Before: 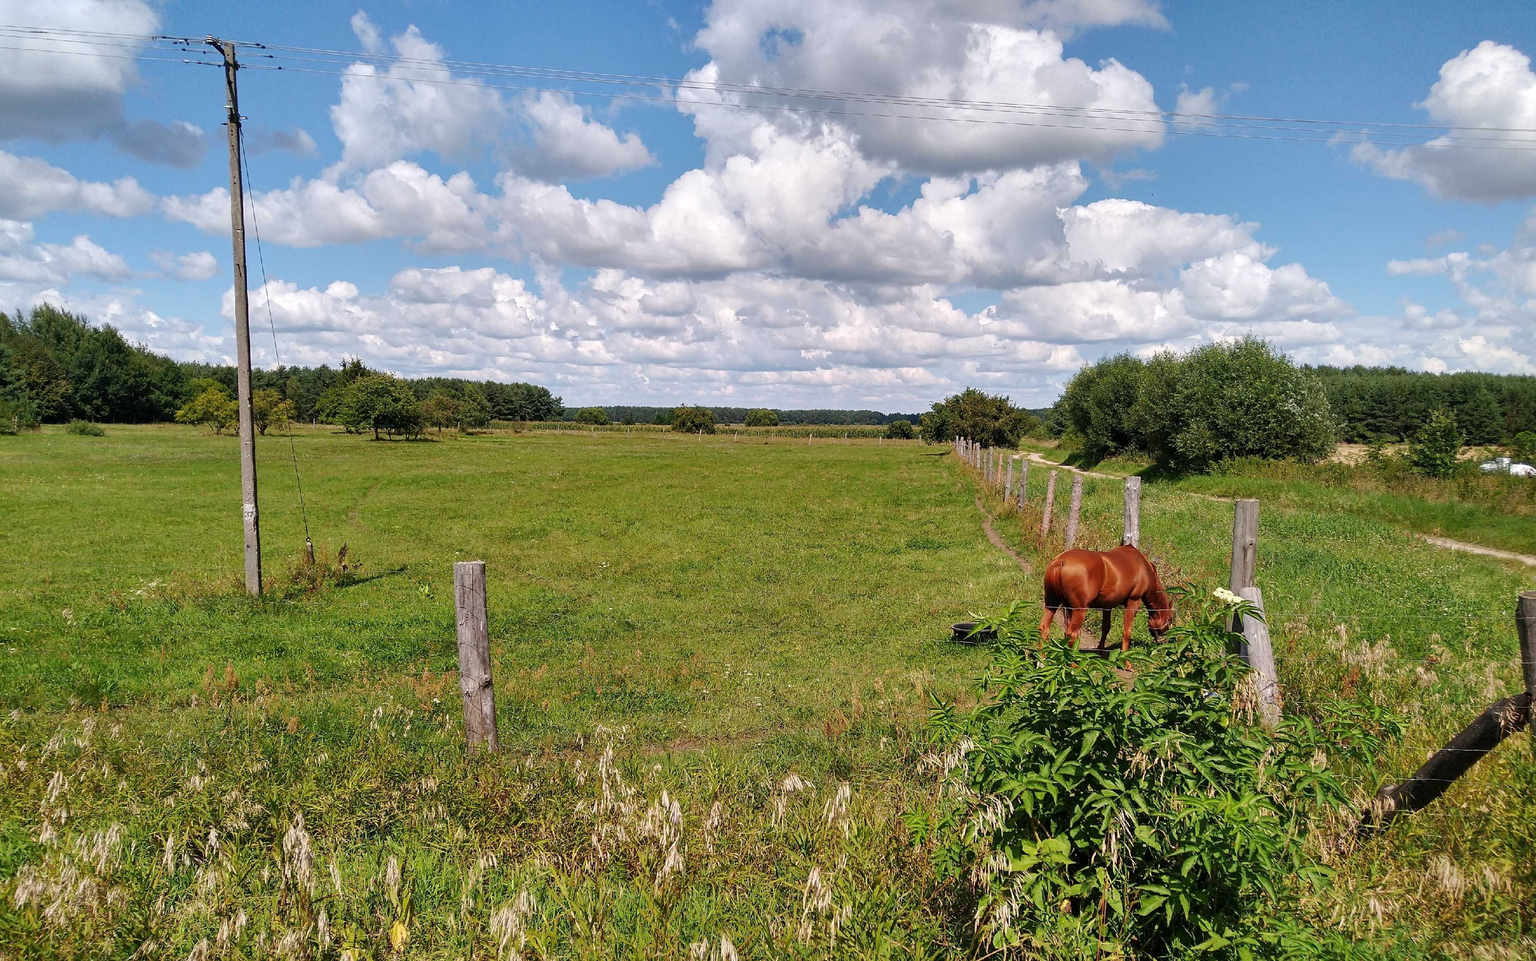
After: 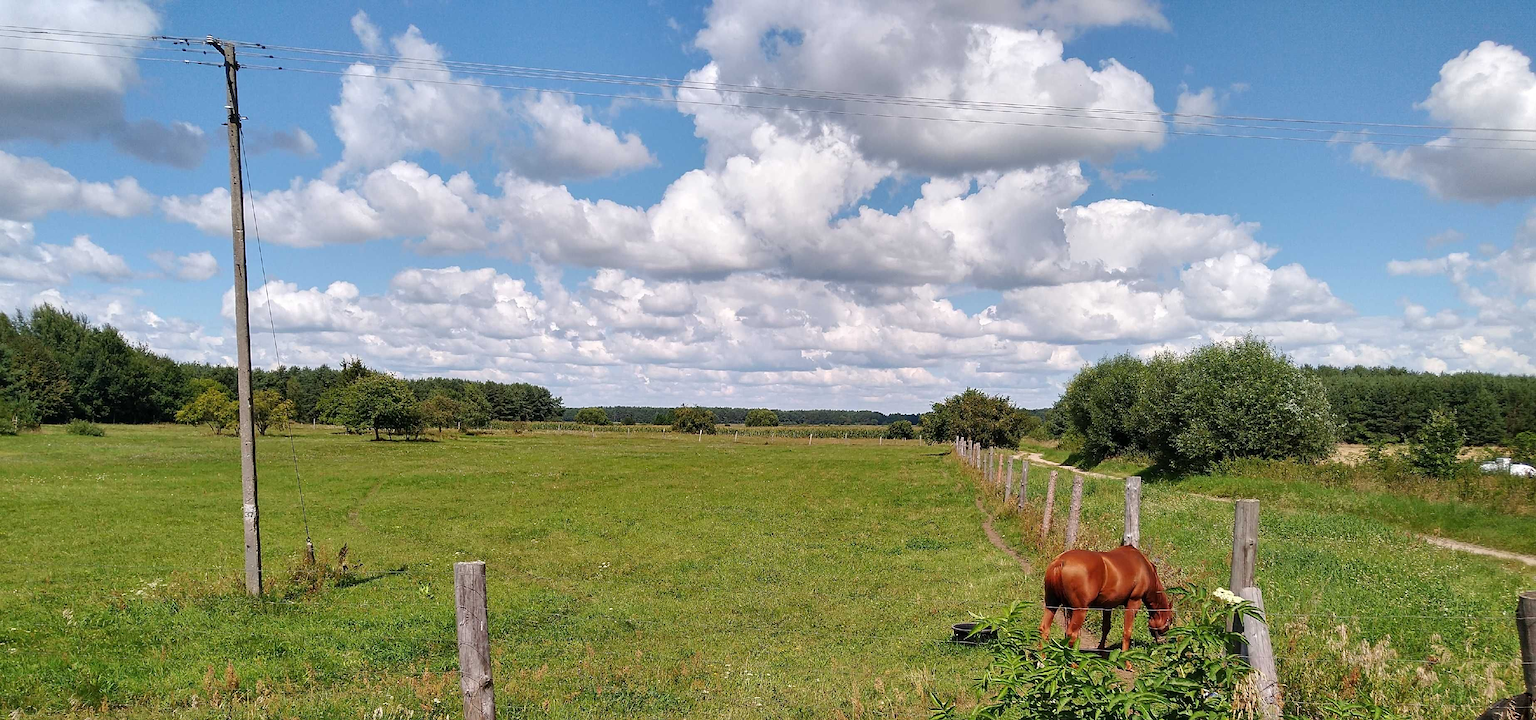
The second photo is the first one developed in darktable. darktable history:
sharpen: amount 0.2
crop: bottom 24.967%
